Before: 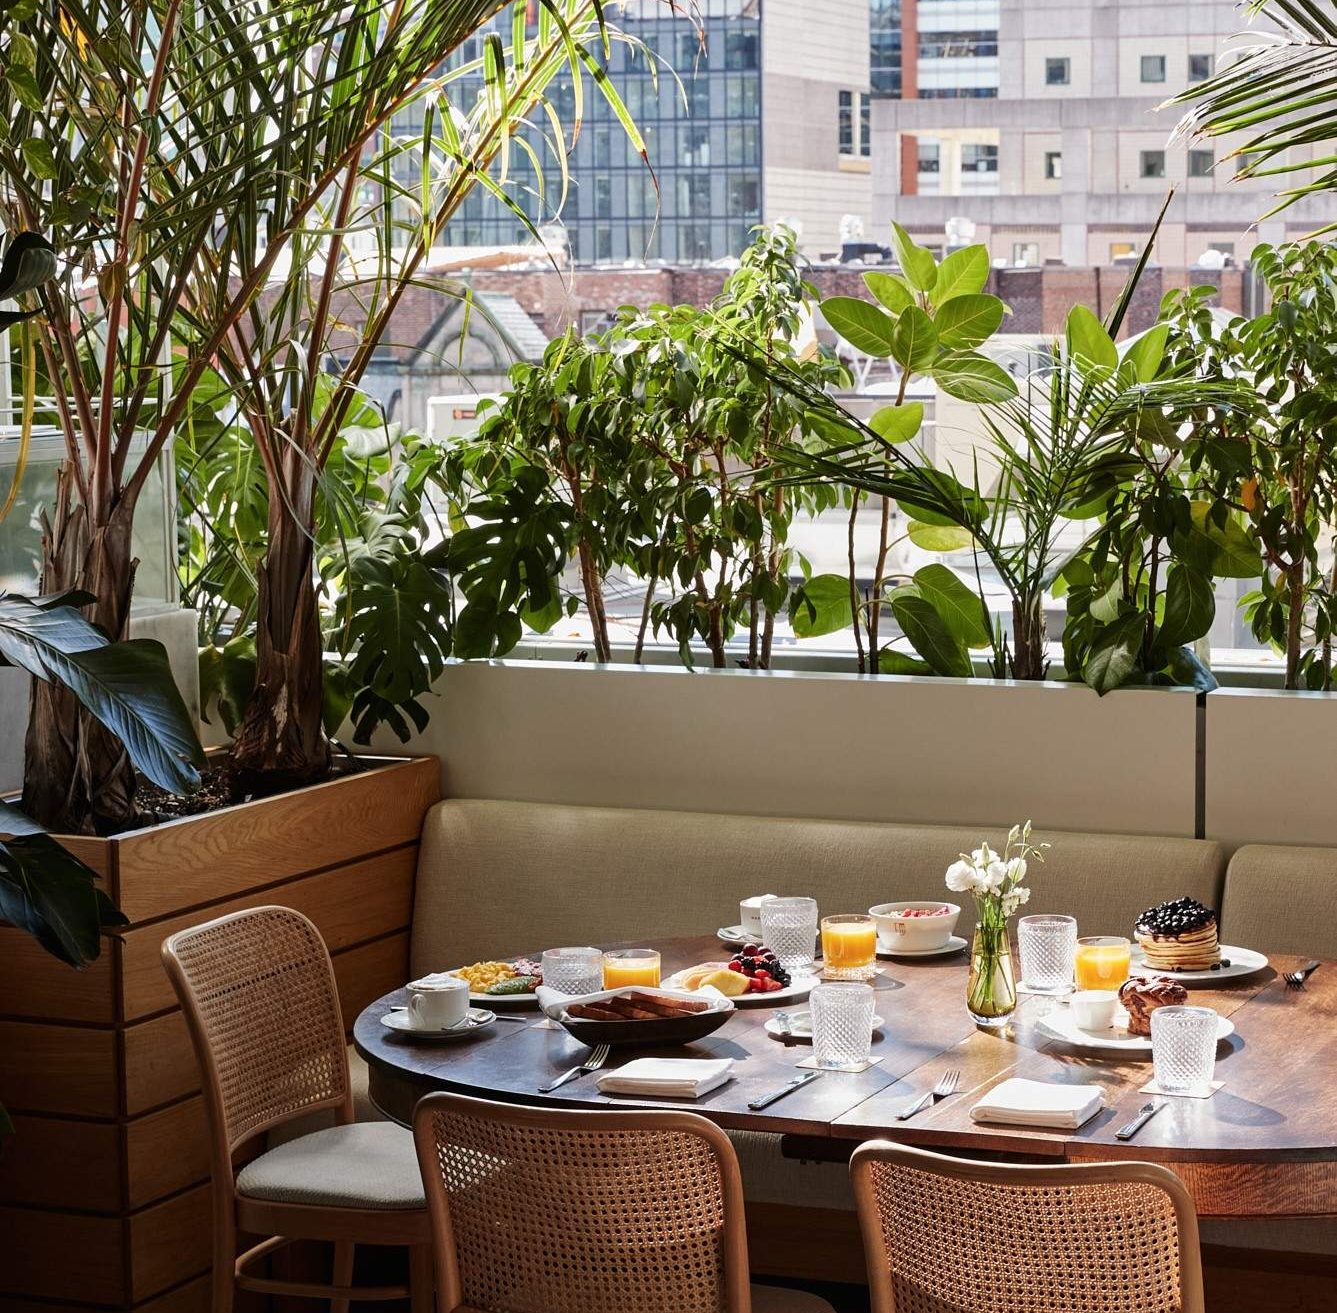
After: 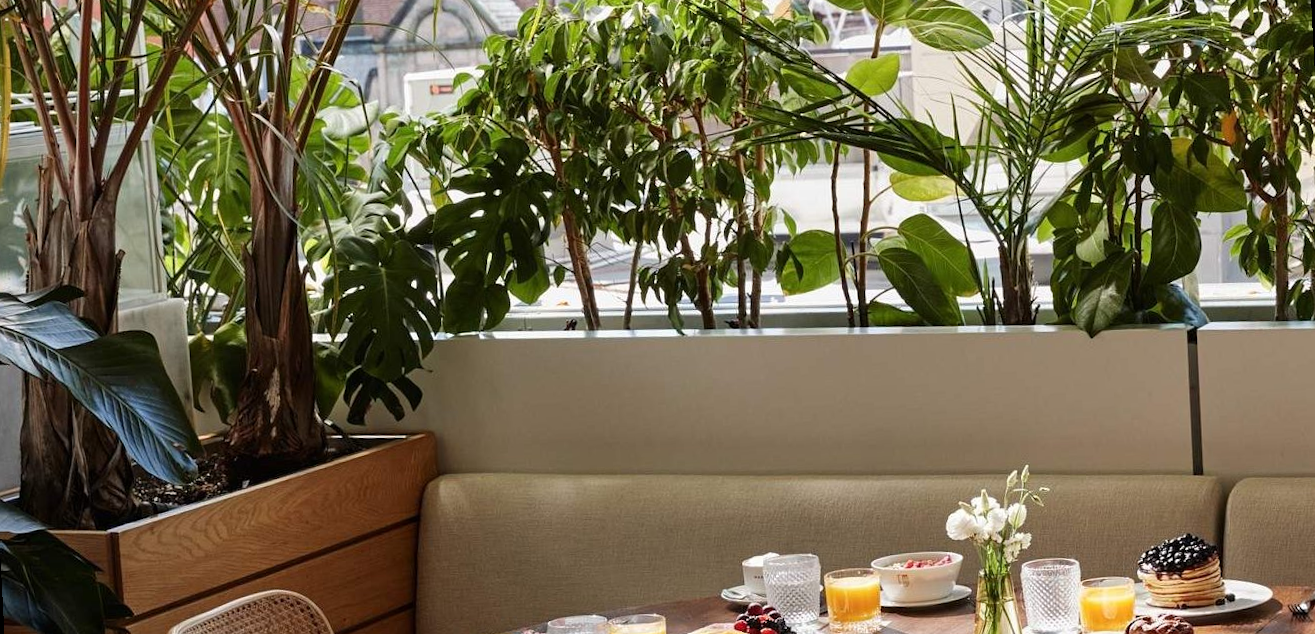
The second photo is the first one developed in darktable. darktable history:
rotate and perspective: rotation -3°, crop left 0.031, crop right 0.968, crop top 0.07, crop bottom 0.93
crop and rotate: top 23.043%, bottom 23.437%
